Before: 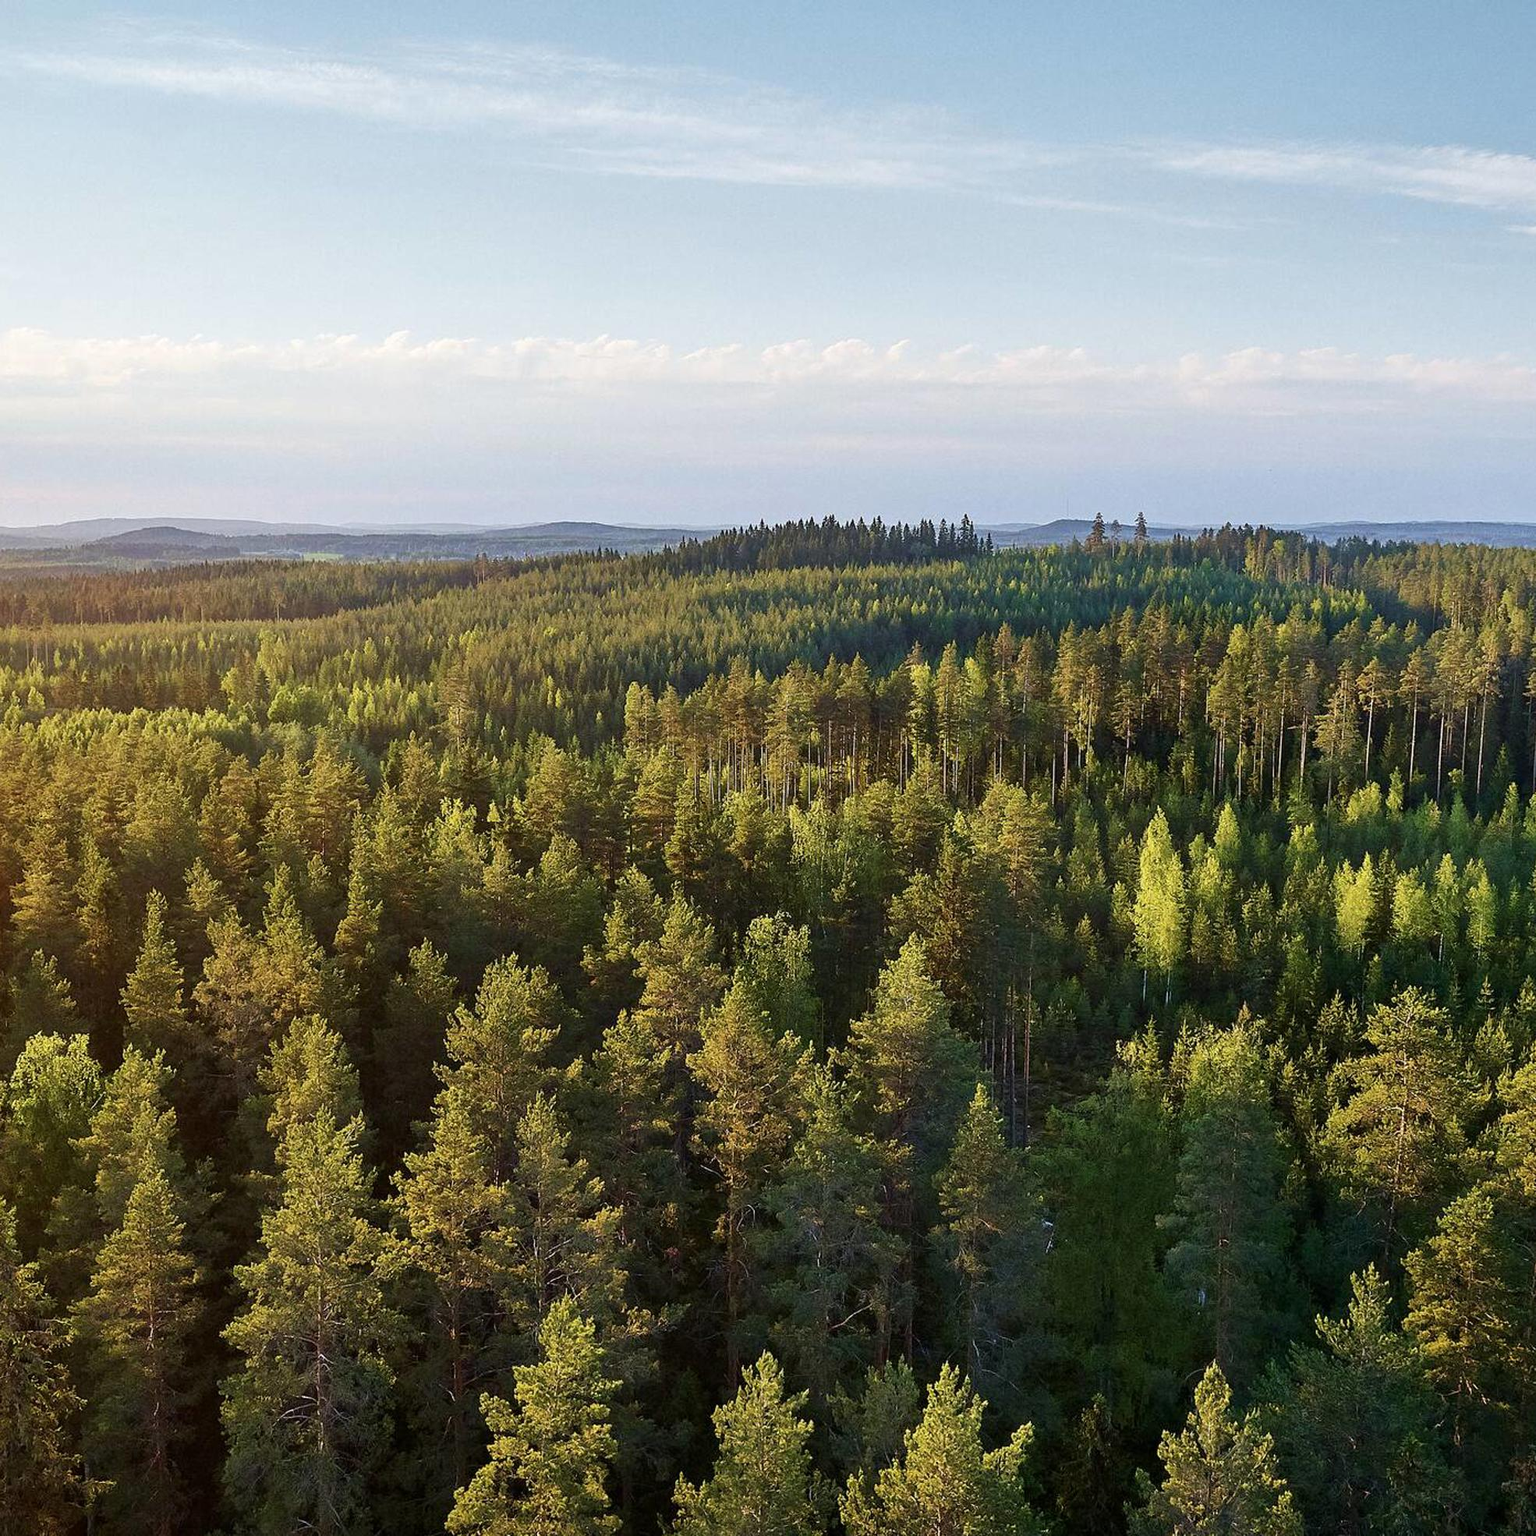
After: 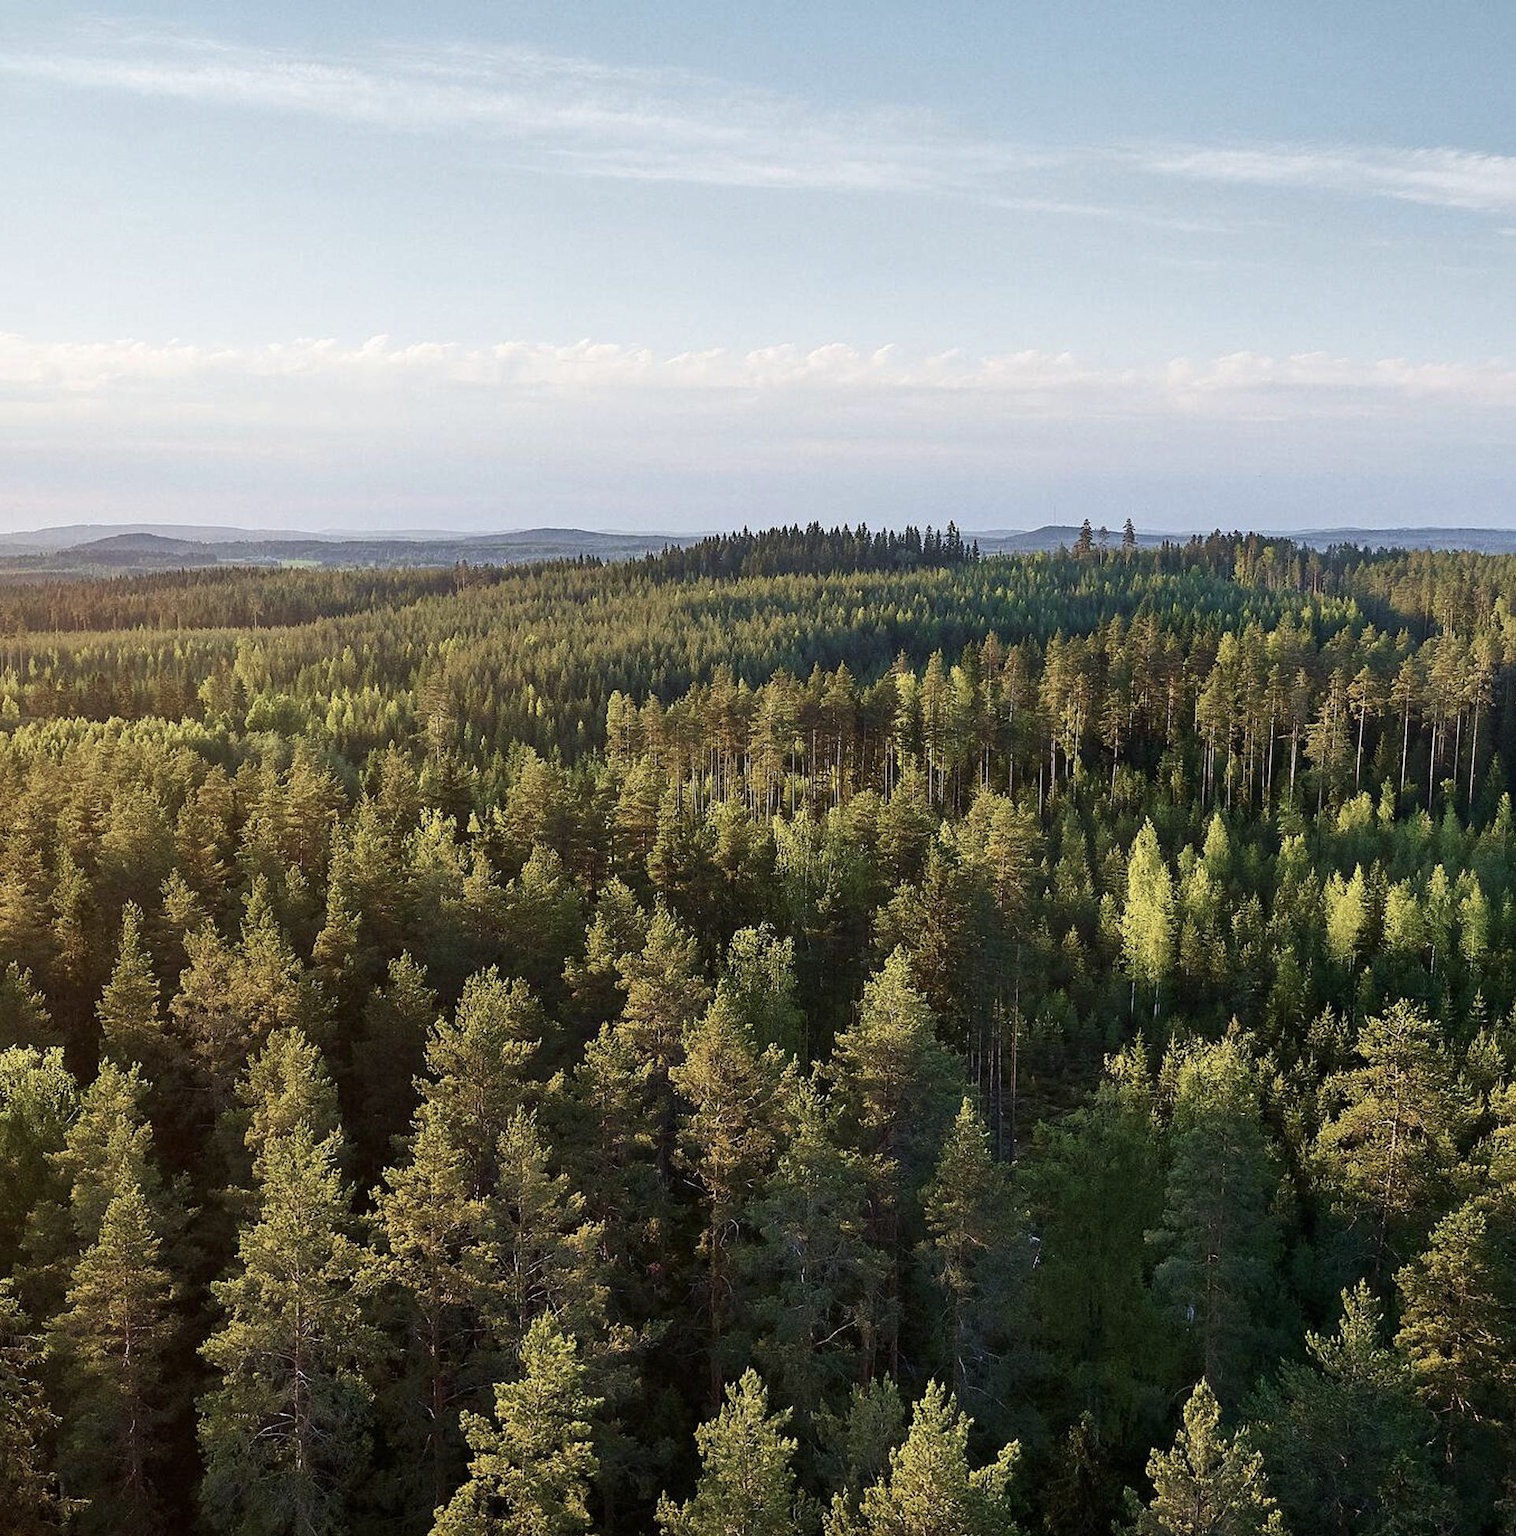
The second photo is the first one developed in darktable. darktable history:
crop and rotate: left 1.711%, right 0.754%, bottom 1.191%
contrast brightness saturation: contrast 0.064, brightness -0.011, saturation -0.221
